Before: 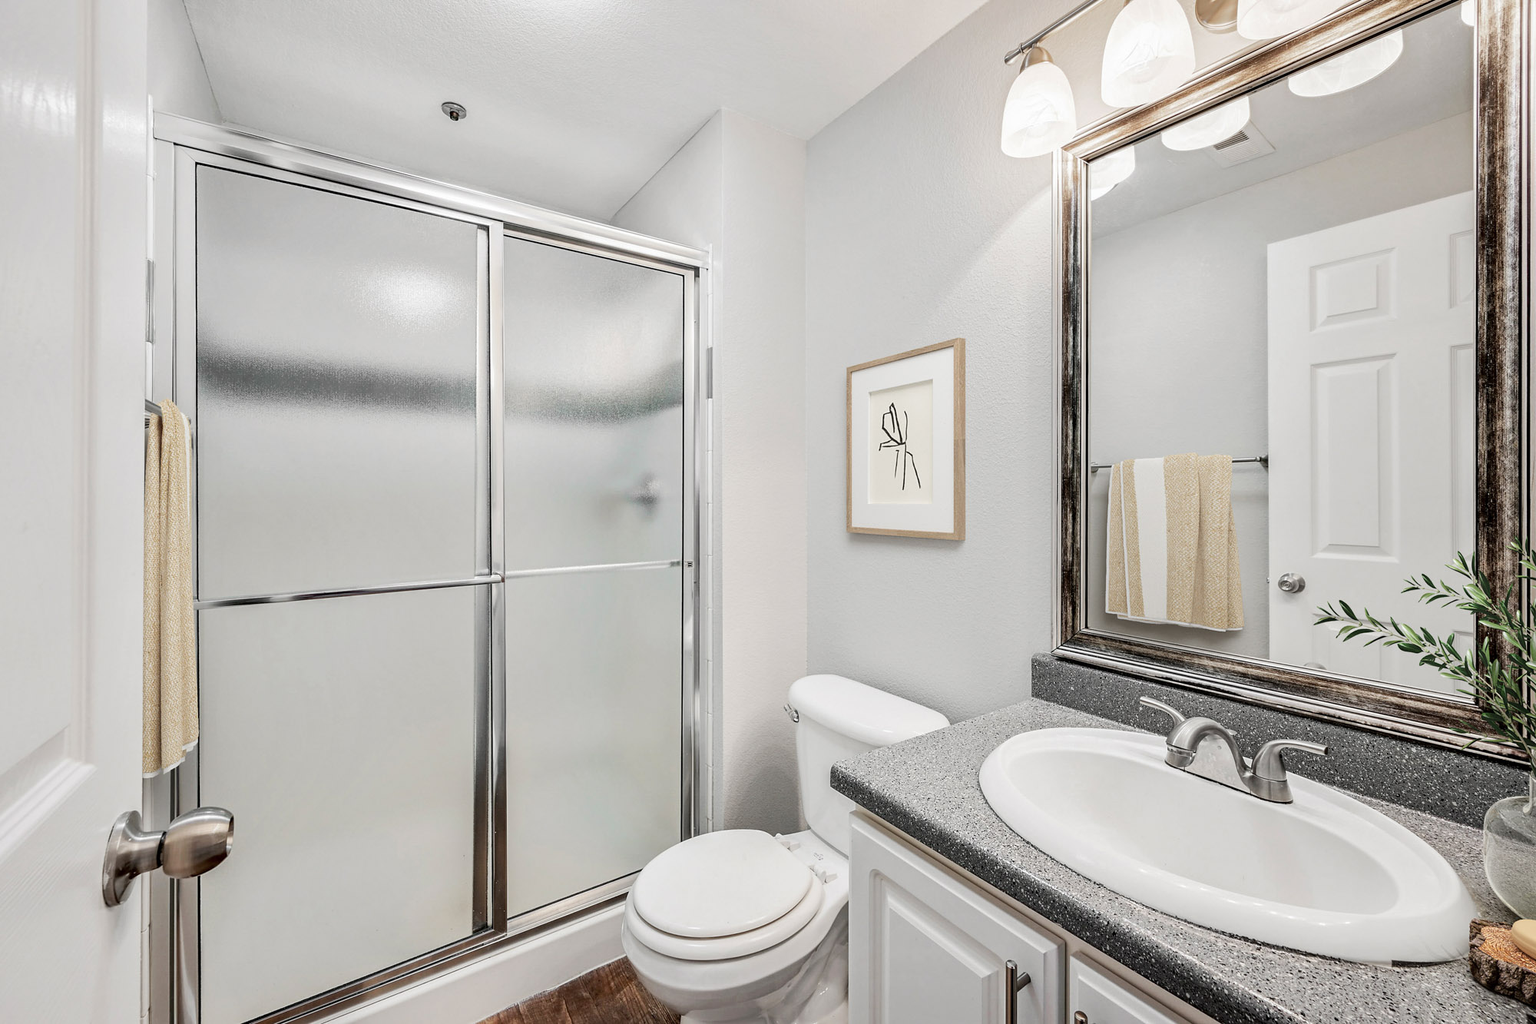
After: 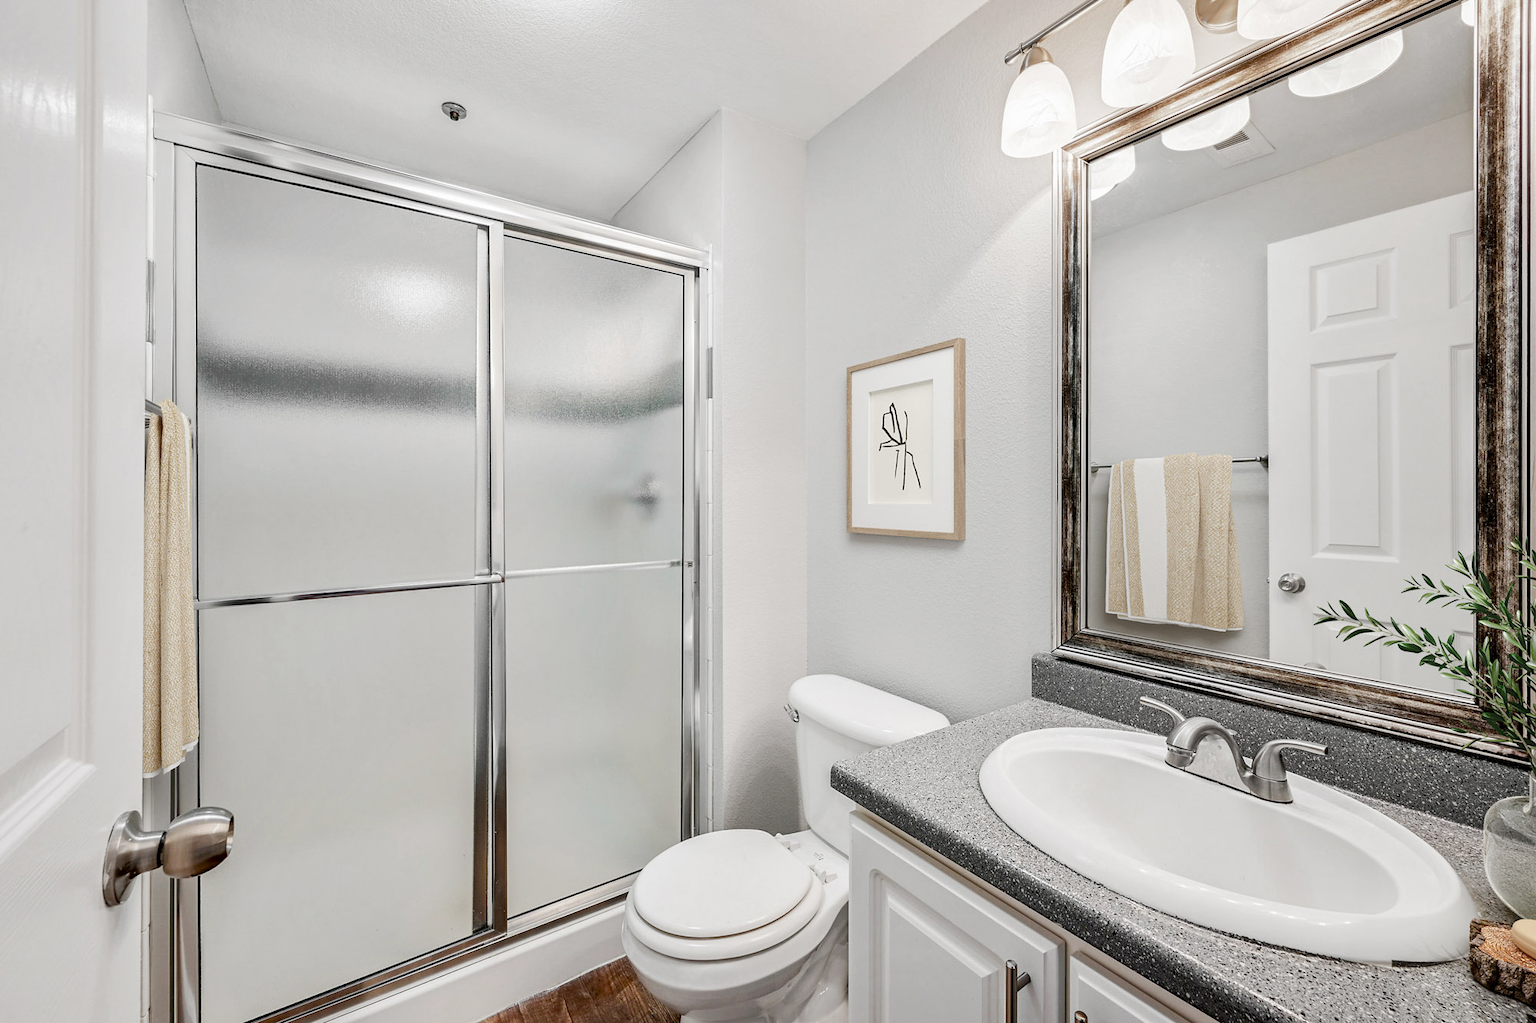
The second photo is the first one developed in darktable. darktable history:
color balance rgb: perceptual saturation grading › global saturation 20%, perceptual saturation grading › highlights -49.454%, perceptual saturation grading › shadows 24.154%
